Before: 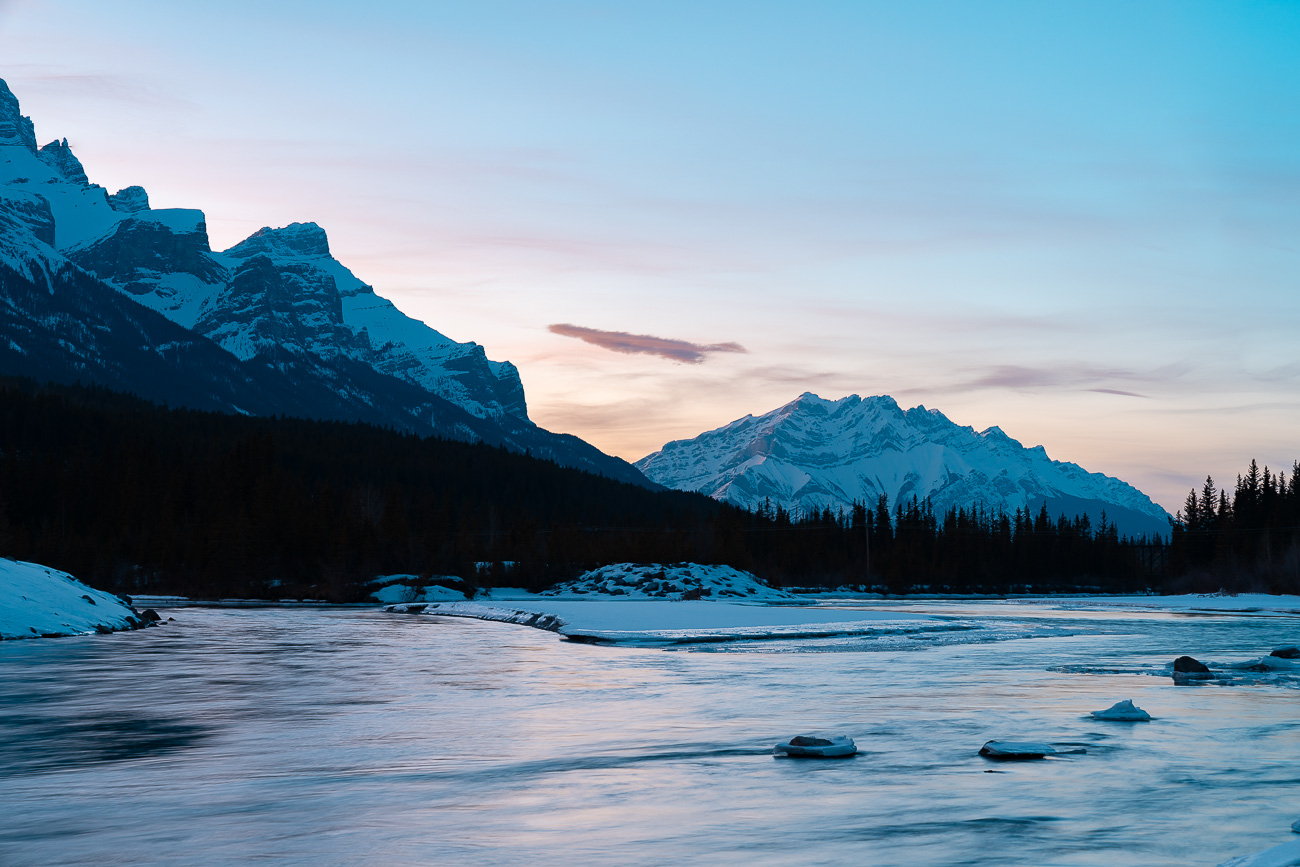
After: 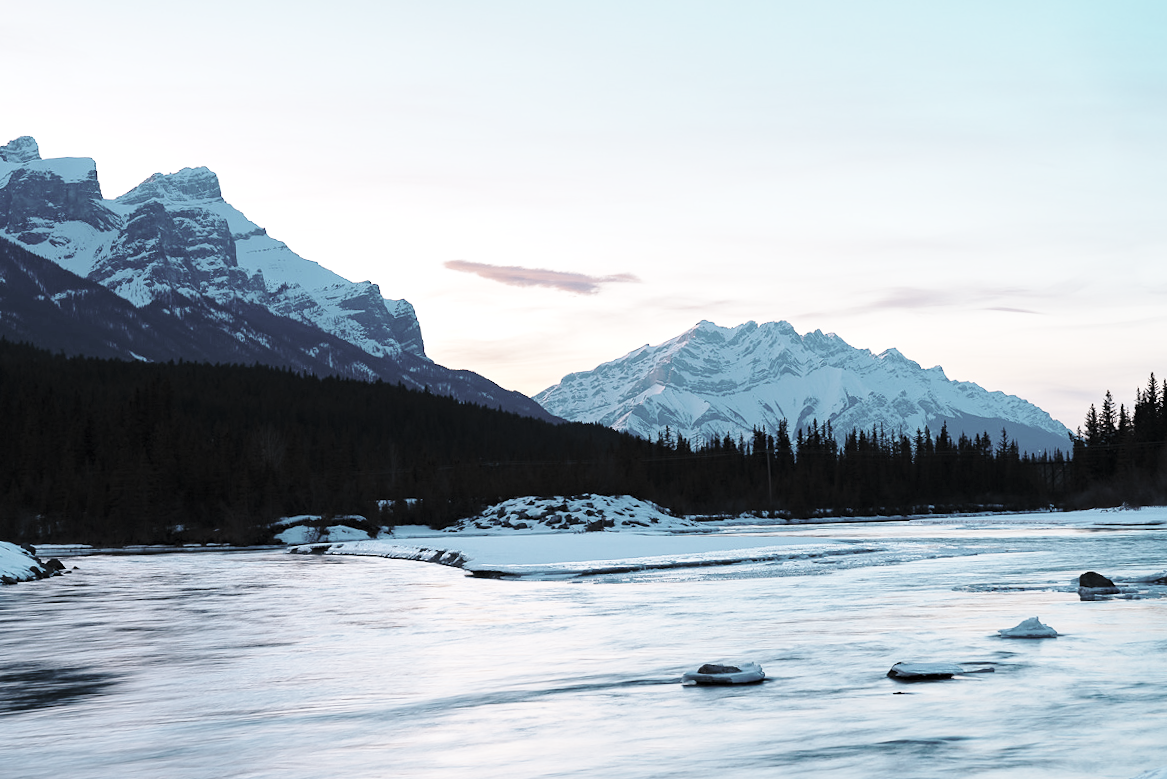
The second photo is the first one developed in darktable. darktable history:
tone equalizer: on, module defaults
crop and rotate: angle 1.88°, left 5.851%, top 5.684%
local contrast: highlights 105%, shadows 99%, detail 120%, midtone range 0.2
contrast brightness saturation: brightness 0.182, saturation -0.516
base curve: curves: ch0 [(0, 0) (0.028, 0.03) (0.121, 0.232) (0.46, 0.748) (0.859, 0.968) (1, 1)], preserve colors none
